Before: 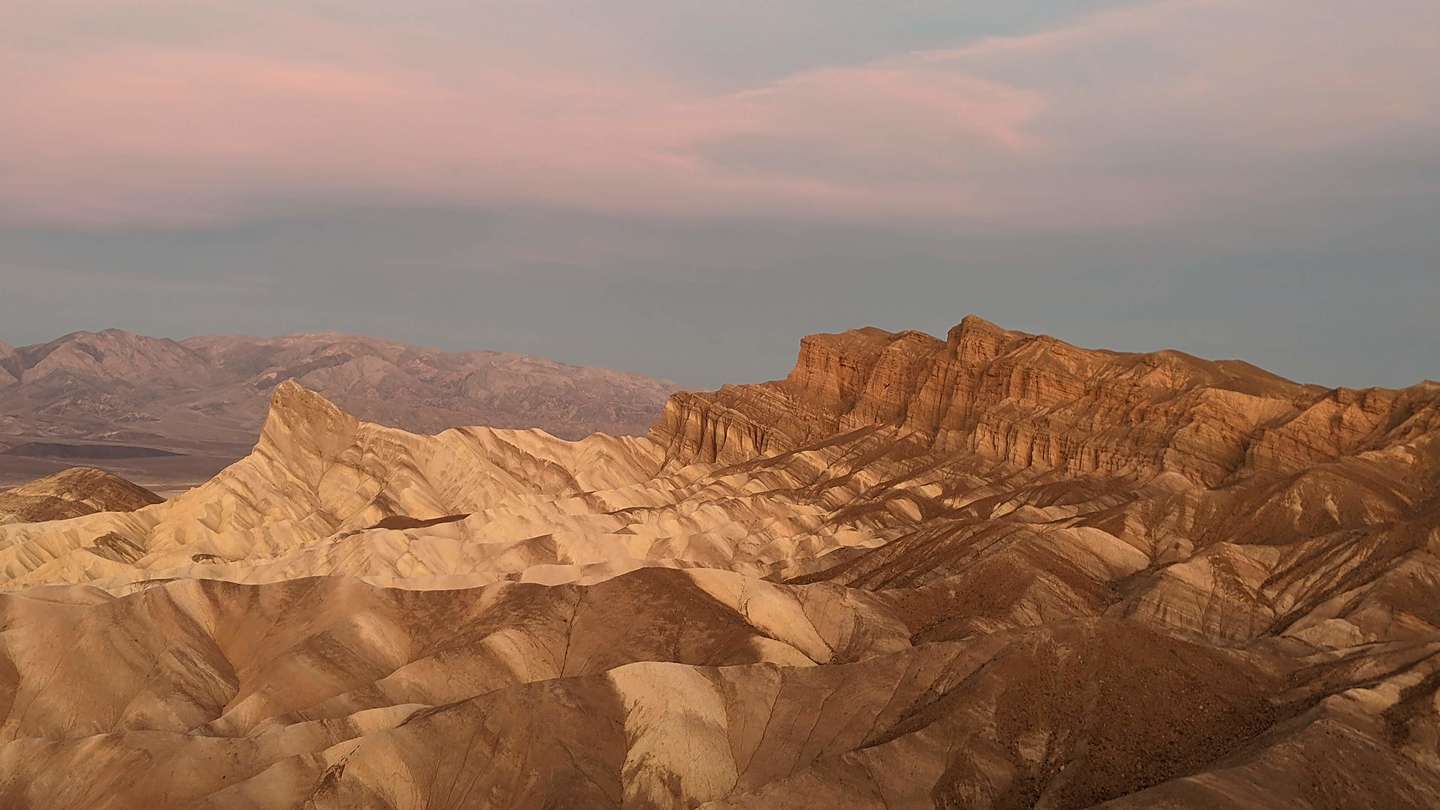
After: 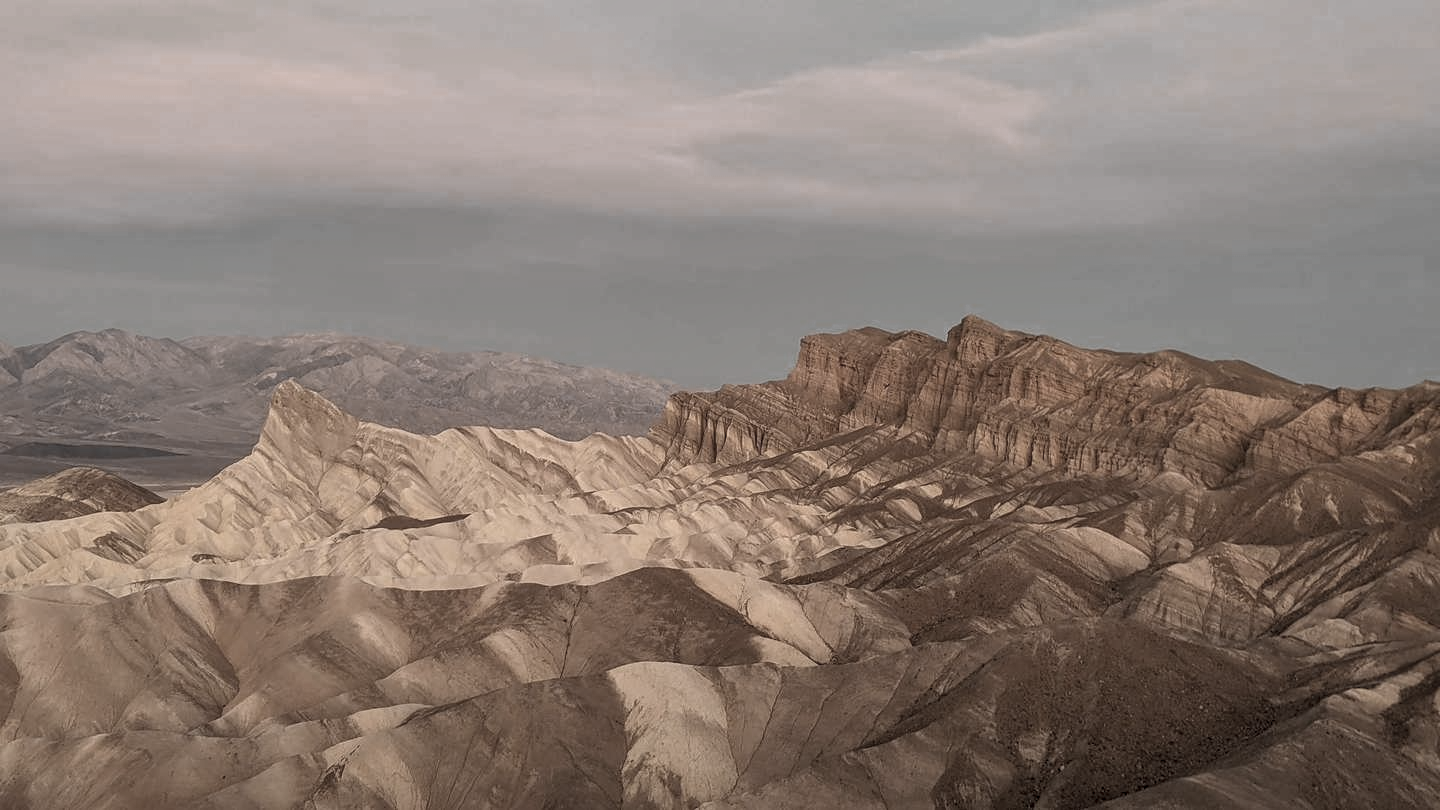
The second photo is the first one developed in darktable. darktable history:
color zones: curves: ch0 [(0, 0.613) (0.01, 0.613) (0.245, 0.448) (0.498, 0.529) (0.642, 0.665) (0.879, 0.777) (0.99, 0.613)]; ch1 [(0, 0.035) (0.121, 0.189) (0.259, 0.197) (0.415, 0.061) (0.589, 0.022) (0.732, 0.022) (0.857, 0.026) (0.991, 0.053)]
local contrast: on, module defaults
shadows and highlights: shadows 13.23, white point adjustment 1.31, soften with gaussian
